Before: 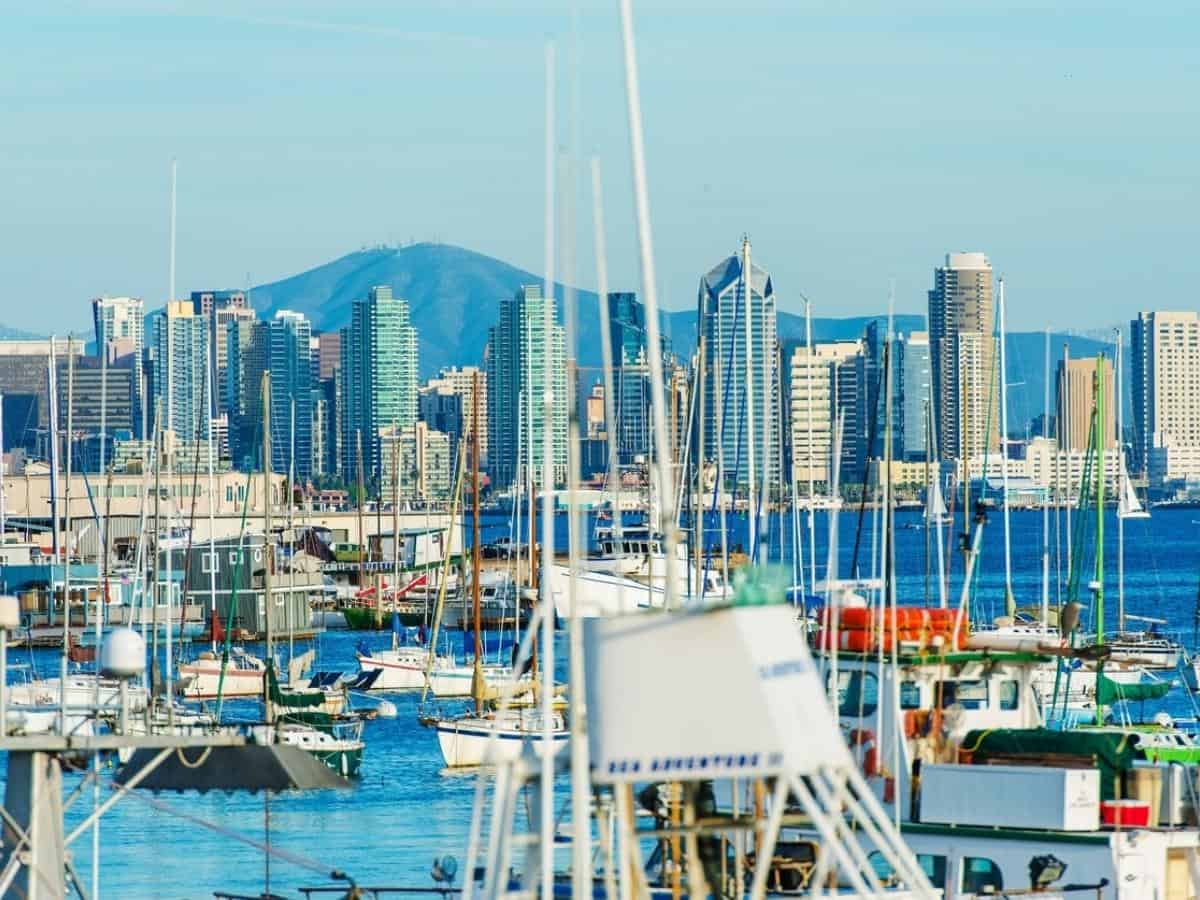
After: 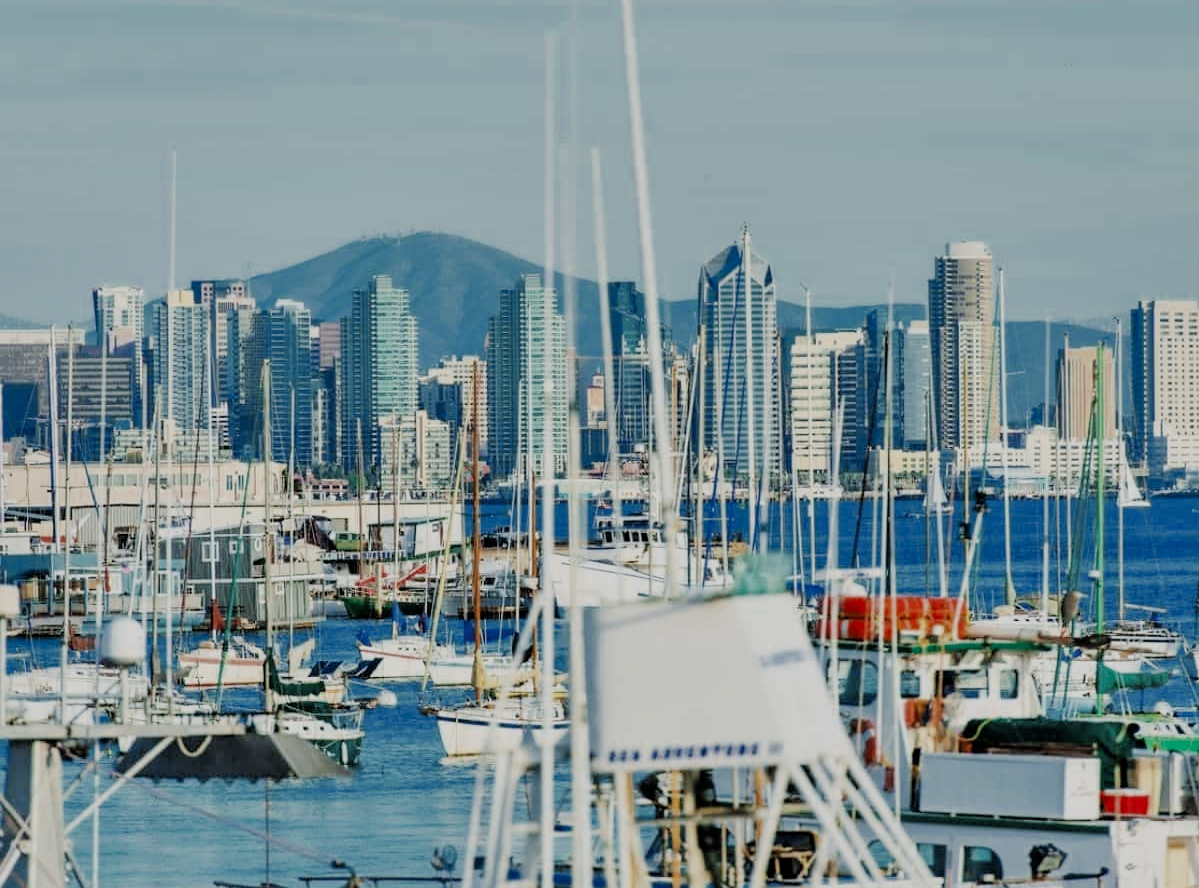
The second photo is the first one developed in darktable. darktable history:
tone equalizer: -8 EV -0.416 EV, -7 EV -0.393 EV, -6 EV -0.362 EV, -5 EV -0.244 EV, -3 EV 0.196 EV, -2 EV 0.362 EV, -1 EV 0.364 EV, +0 EV 0.394 EV, mask exposure compensation -0.511 EV
shadows and highlights: soften with gaussian
filmic rgb: black relative exposure -6.99 EV, white relative exposure 5.62 EV, threshold 2.96 EV, structure ↔ texture 99.46%, hardness 2.85, enable highlight reconstruction true
color zones: curves: ch0 [(0, 0.5) (0.125, 0.4) (0.25, 0.5) (0.375, 0.4) (0.5, 0.4) (0.625, 0.35) (0.75, 0.35) (0.875, 0.5)]; ch1 [(0, 0.35) (0.125, 0.45) (0.25, 0.35) (0.375, 0.35) (0.5, 0.35) (0.625, 0.35) (0.75, 0.45) (0.875, 0.35)]; ch2 [(0, 0.6) (0.125, 0.5) (0.25, 0.5) (0.375, 0.6) (0.5, 0.6) (0.625, 0.5) (0.75, 0.5) (0.875, 0.5)]
color correction: highlights b* -0.058
crop: top 1.309%, right 0.01%
